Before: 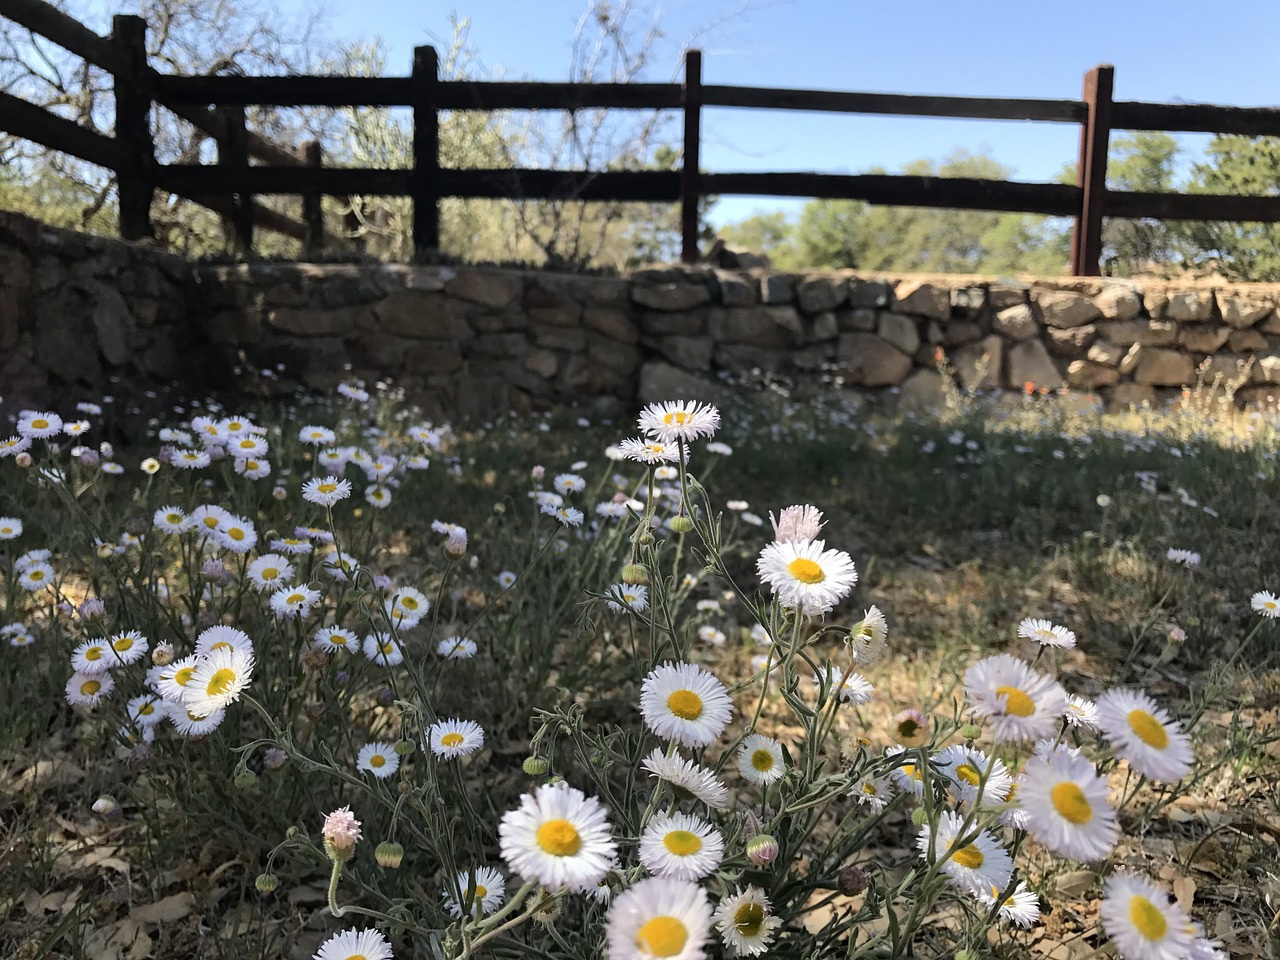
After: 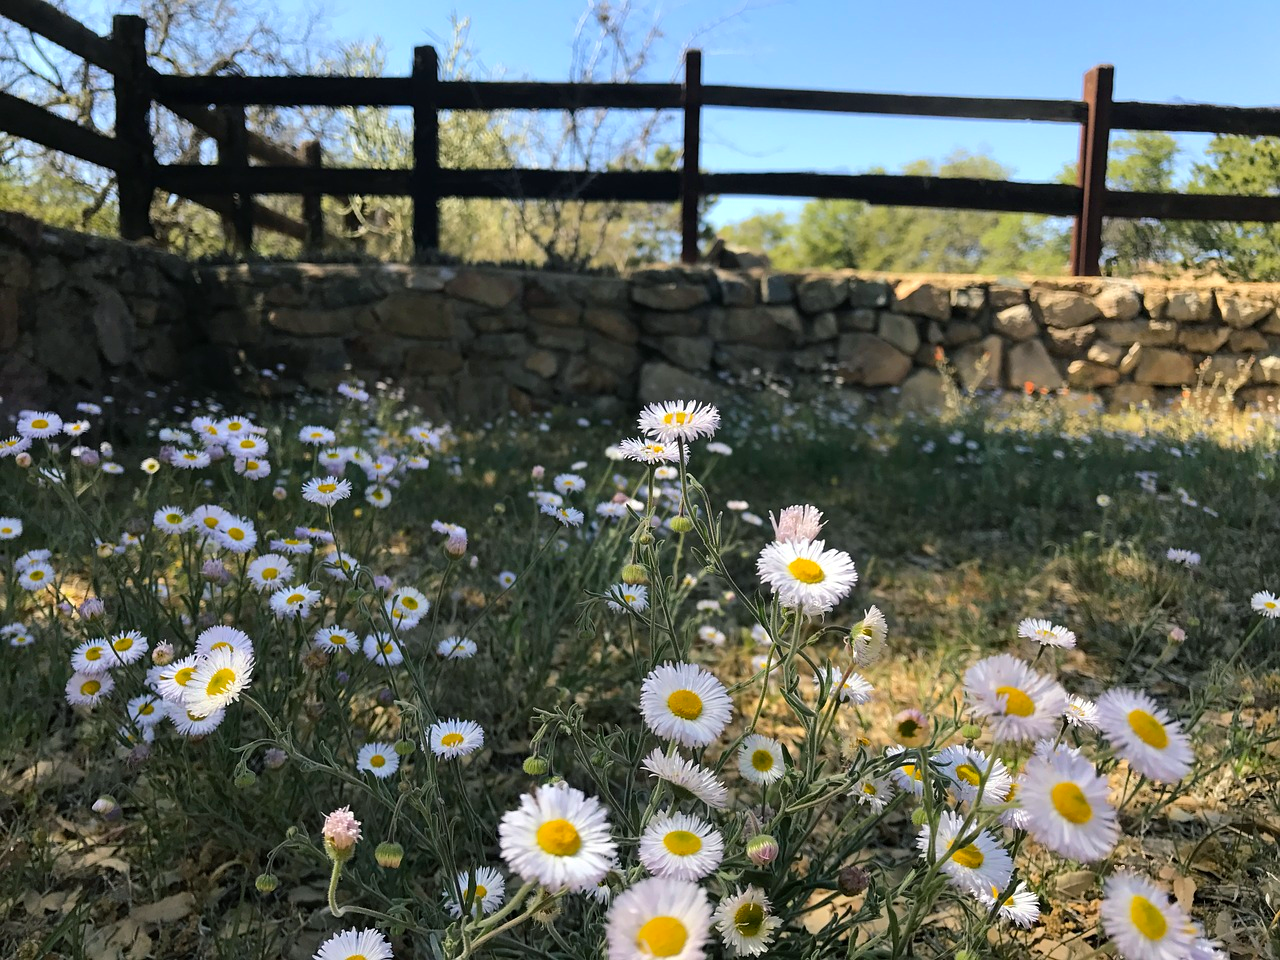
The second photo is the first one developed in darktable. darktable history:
color balance rgb: shadows lift › chroma 2.011%, shadows lift › hue 187.25°, power › hue 60.6°, perceptual saturation grading › global saturation -0.074%, global vibrance 50.62%
tone equalizer: edges refinement/feathering 500, mask exposure compensation -1.57 EV, preserve details no
